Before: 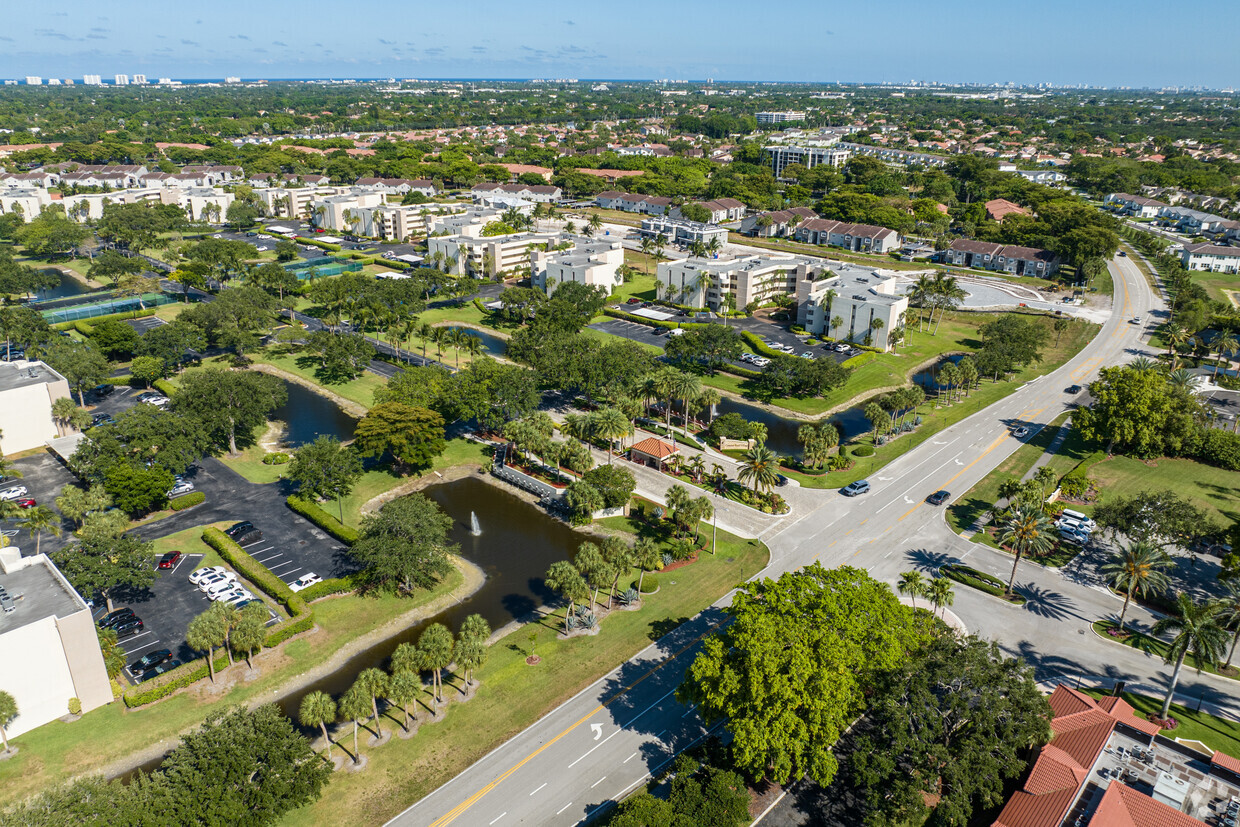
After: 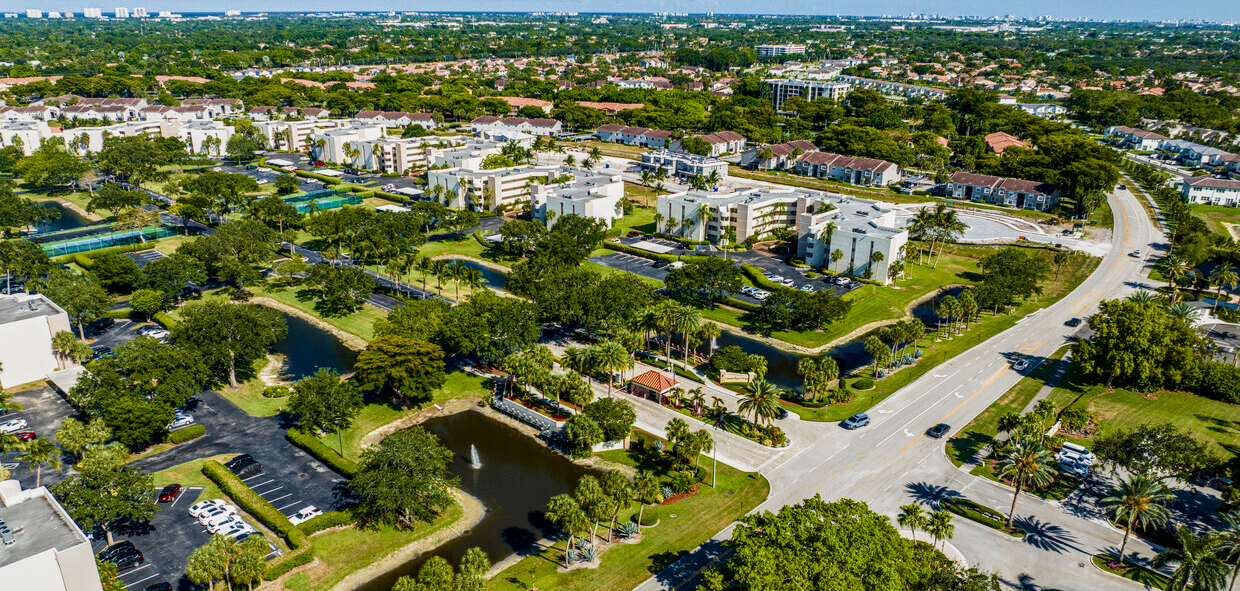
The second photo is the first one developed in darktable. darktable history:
velvia: strength 36.3%
filmic rgb: black relative exposure -11.31 EV, white relative exposure 3.25 EV, hardness 6.79, color science v5 (2021), contrast in shadows safe, contrast in highlights safe
color balance rgb: power › hue 212.66°, linear chroma grading › global chroma 0.833%, perceptual saturation grading › global saturation 19.385%, perceptual brilliance grading › global brilliance 15.474%, perceptual brilliance grading › shadows -34.207%, global vibrance 16.04%, saturation formula JzAzBz (2021)
crop and rotate: top 8.119%, bottom 20.37%
local contrast: detail 130%
